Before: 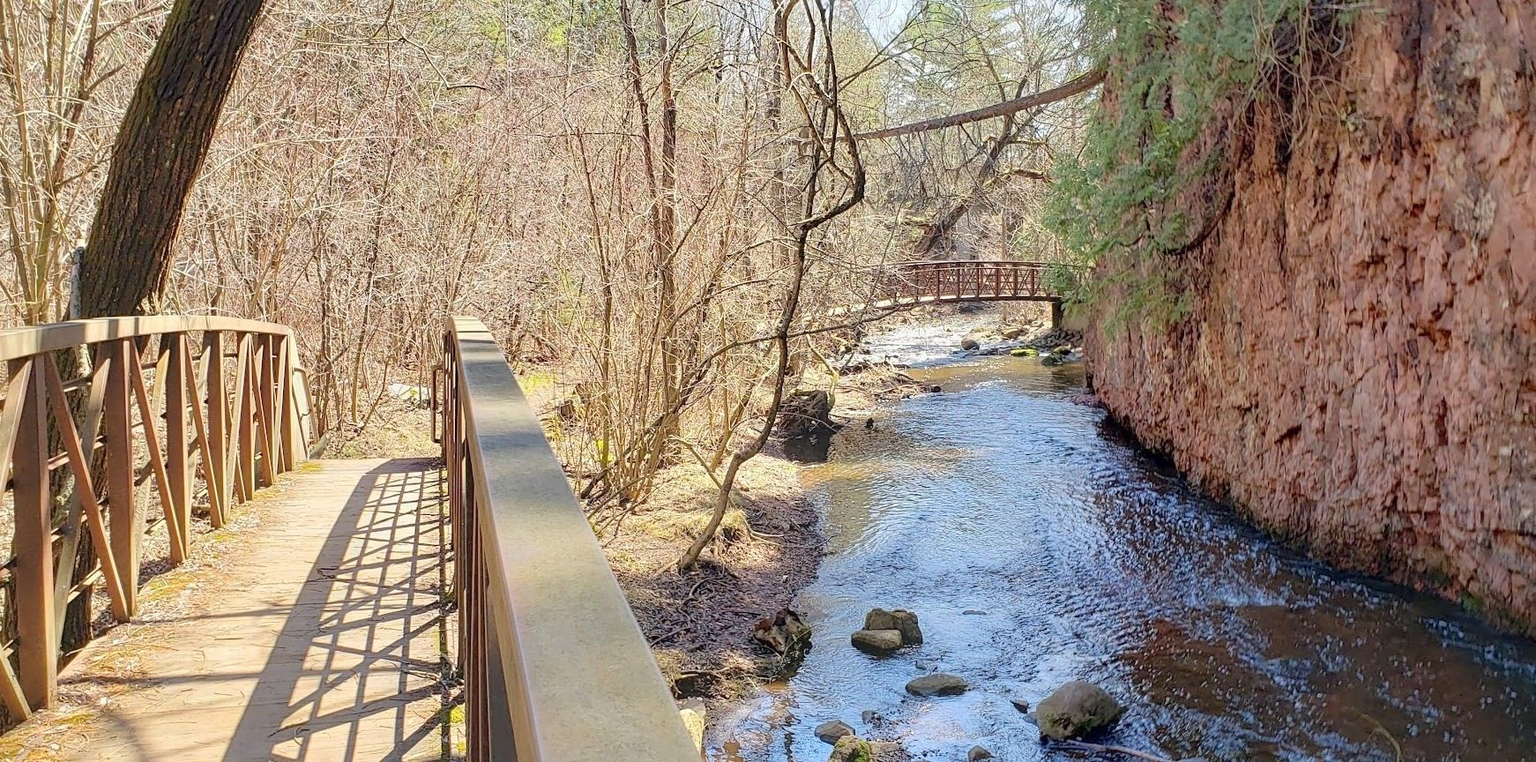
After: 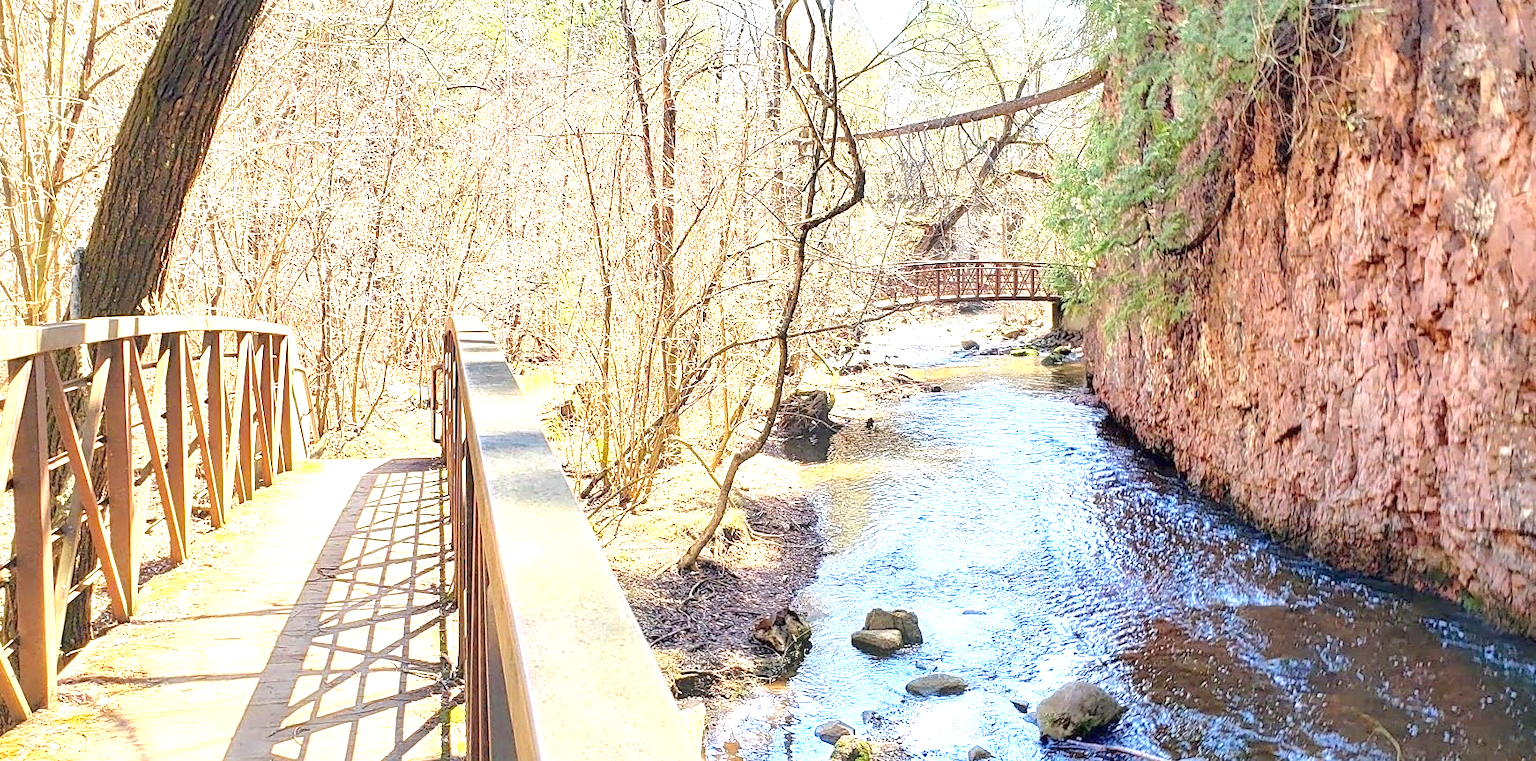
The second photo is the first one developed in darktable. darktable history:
exposure: black level correction 0, exposure 1.548 EV, compensate highlight preservation false
color zones: curves: ch0 [(0.068, 0.464) (0.25, 0.5) (0.48, 0.508) (0.75, 0.536) (0.886, 0.476) (0.967, 0.456)]; ch1 [(0.066, 0.456) (0.25, 0.5) (0.616, 0.508) (0.746, 0.56) (0.934, 0.444)]
shadows and highlights: shadows -20.05, white point adjustment -1.86, highlights -35.08
